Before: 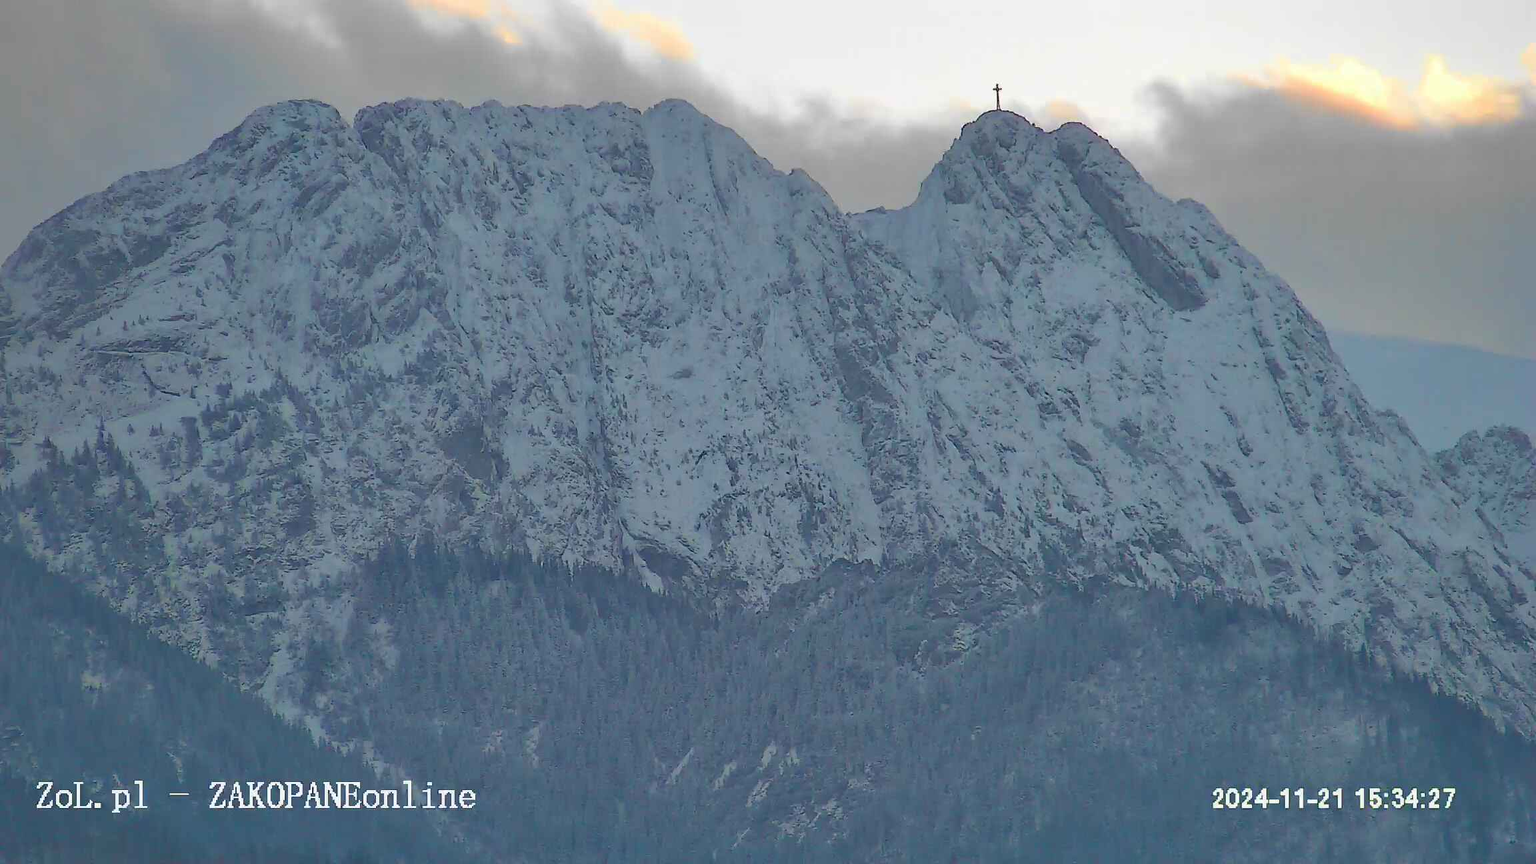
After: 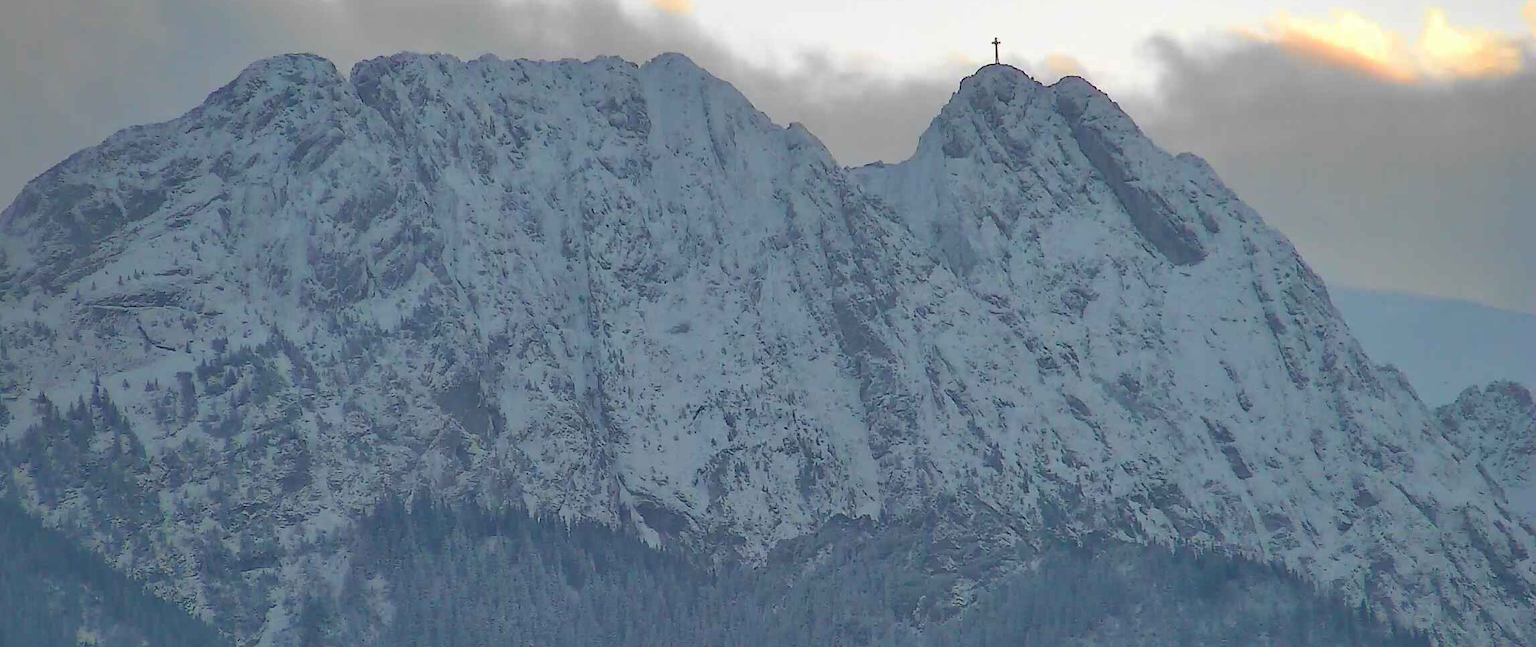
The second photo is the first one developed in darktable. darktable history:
crop: left 0.387%, top 5.469%, bottom 19.809%
white balance: red 1, blue 1
